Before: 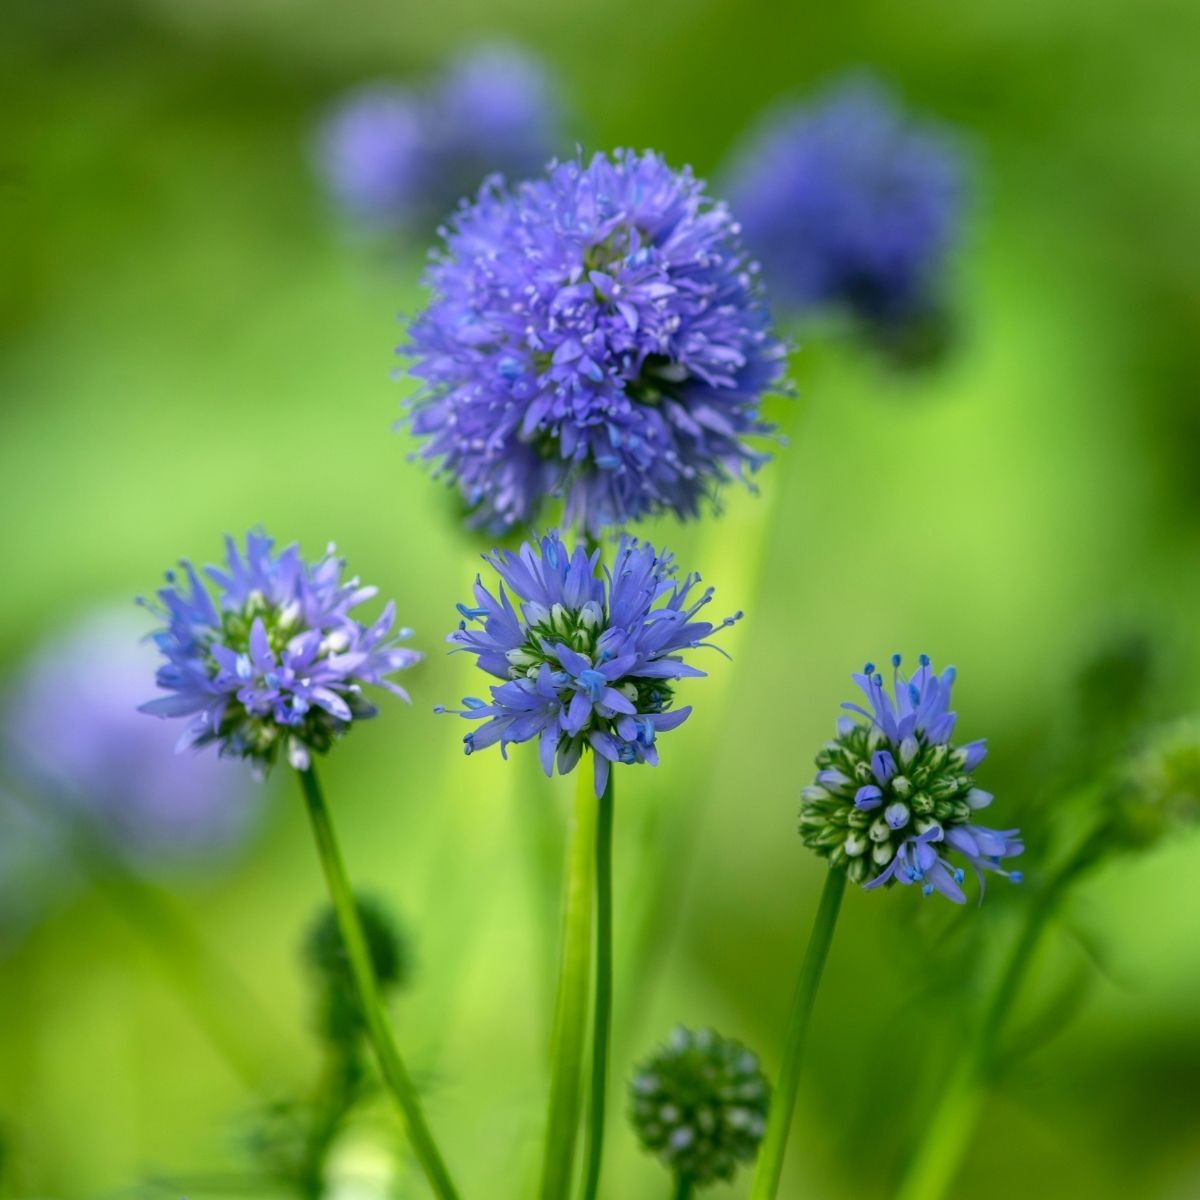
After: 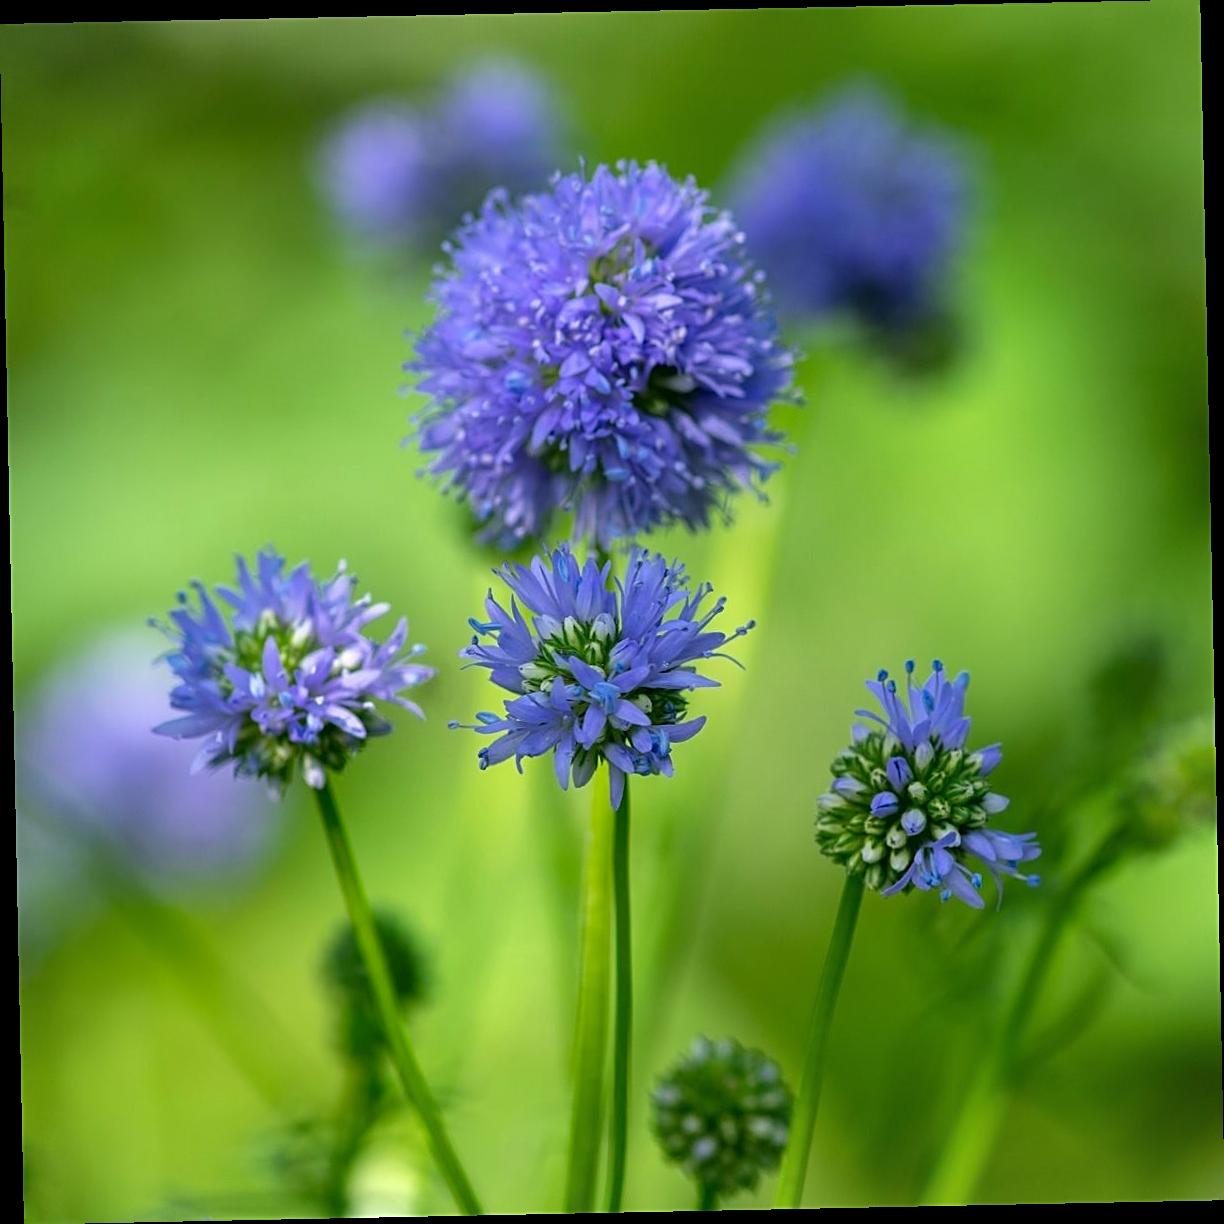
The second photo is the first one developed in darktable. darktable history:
sharpen: on, module defaults
shadows and highlights: shadows 22.7, highlights -48.71, soften with gaussian
rotate and perspective: rotation -1.17°, automatic cropping off
